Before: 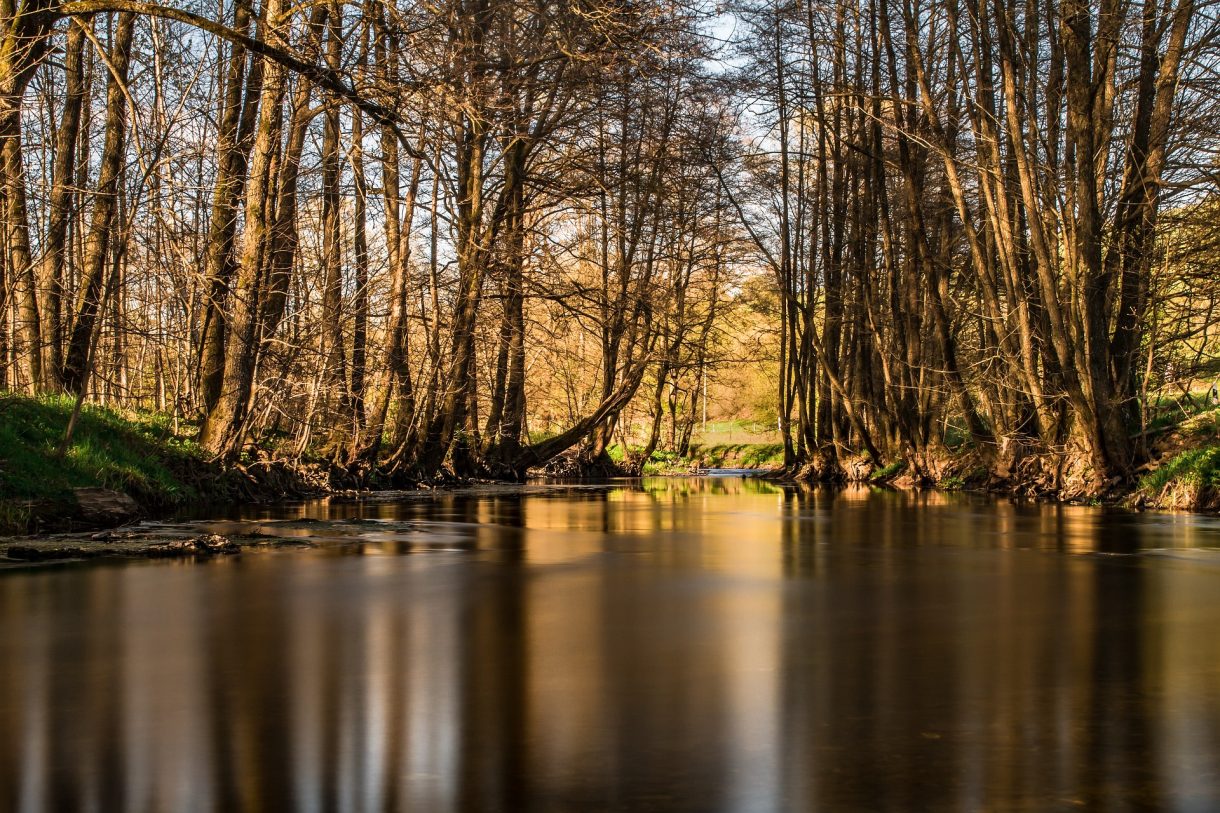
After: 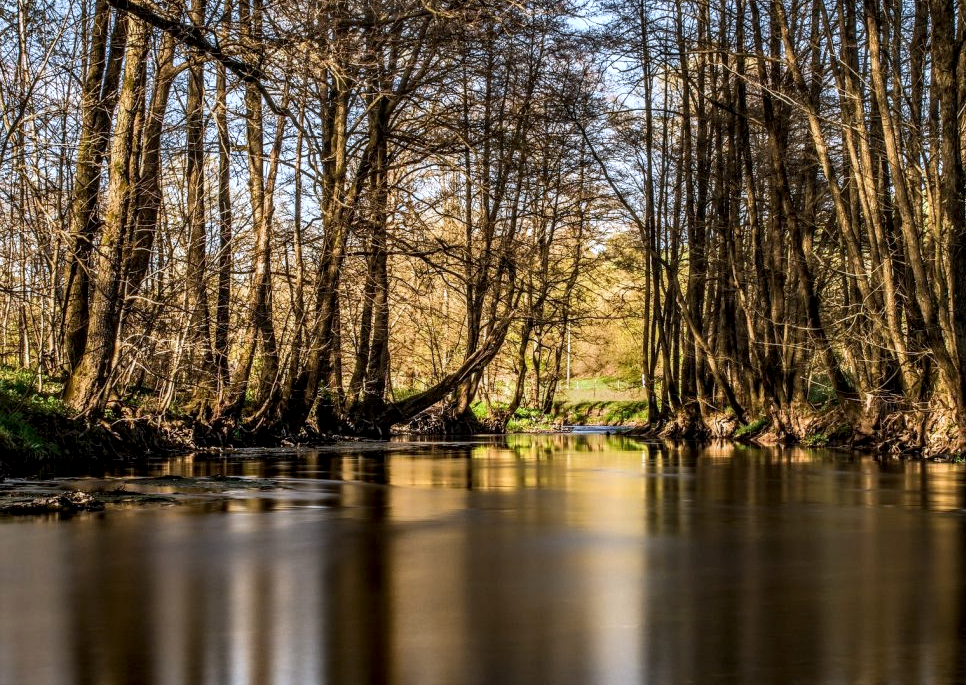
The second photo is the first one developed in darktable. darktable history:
crop: left 11.225%, top 5.381%, right 9.565%, bottom 10.314%
local contrast: highlights 40%, shadows 60%, detail 136%, midtone range 0.514
white balance: red 0.931, blue 1.11
